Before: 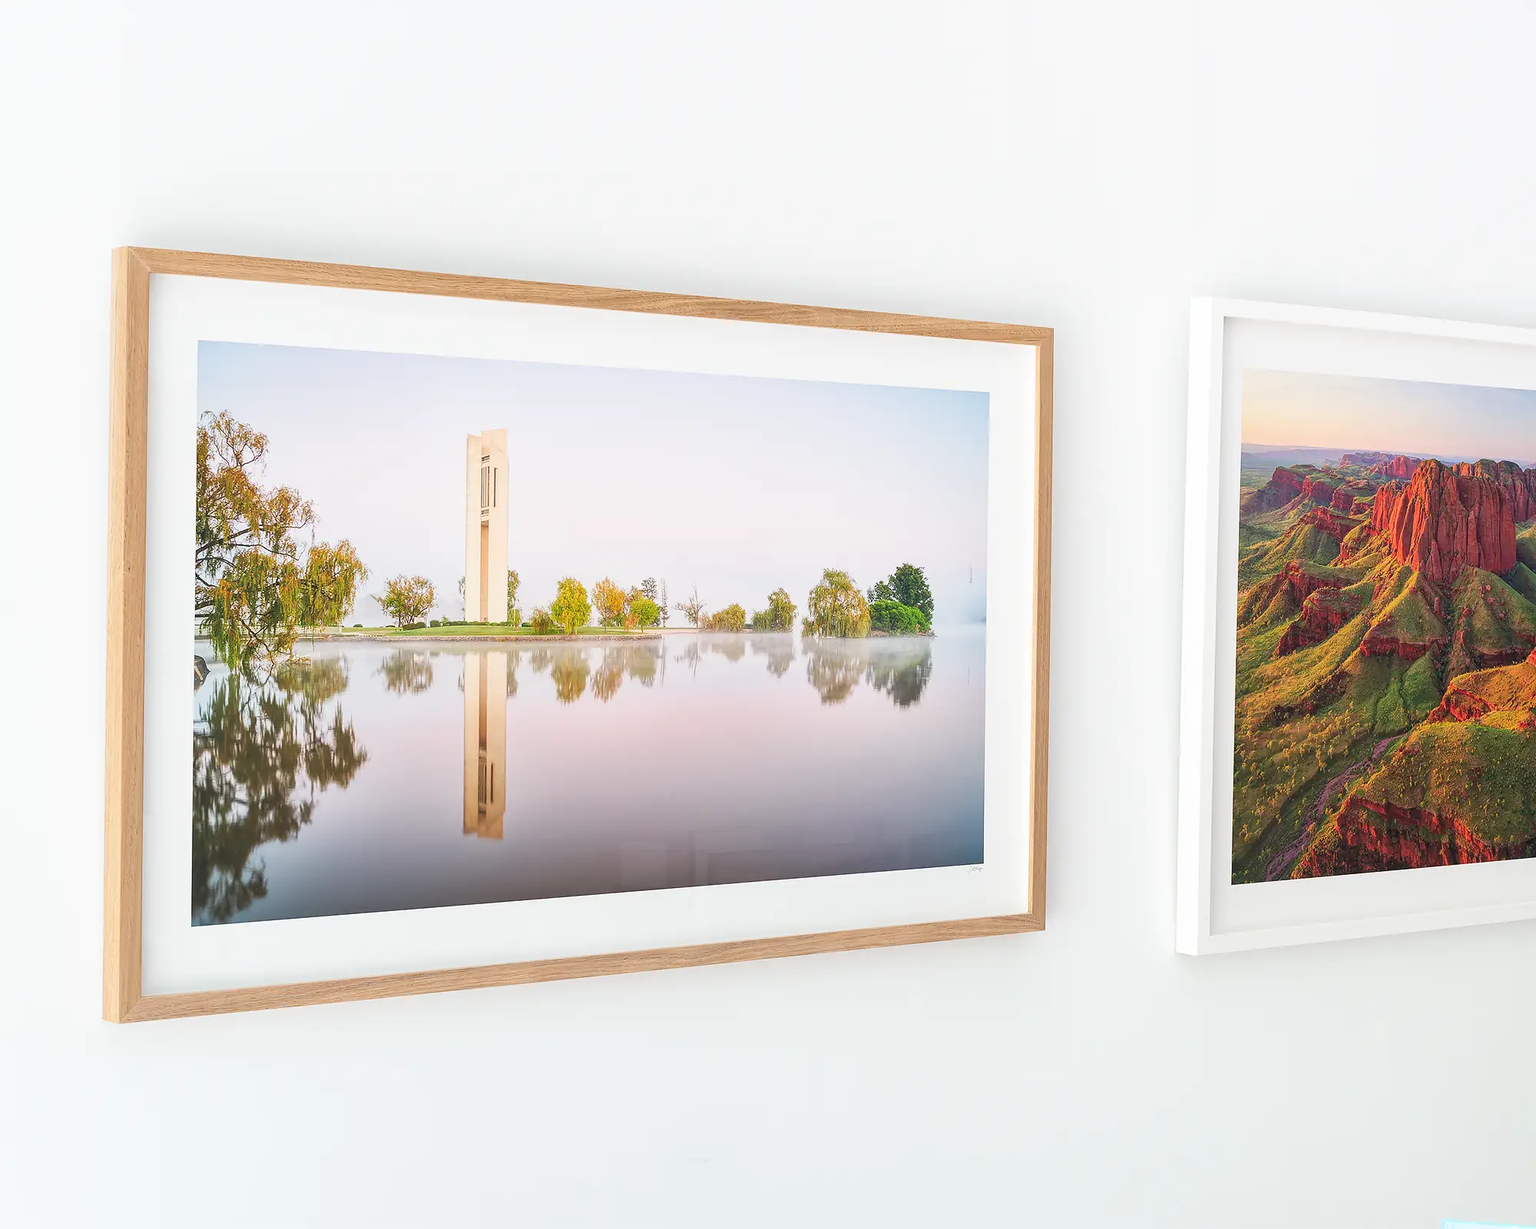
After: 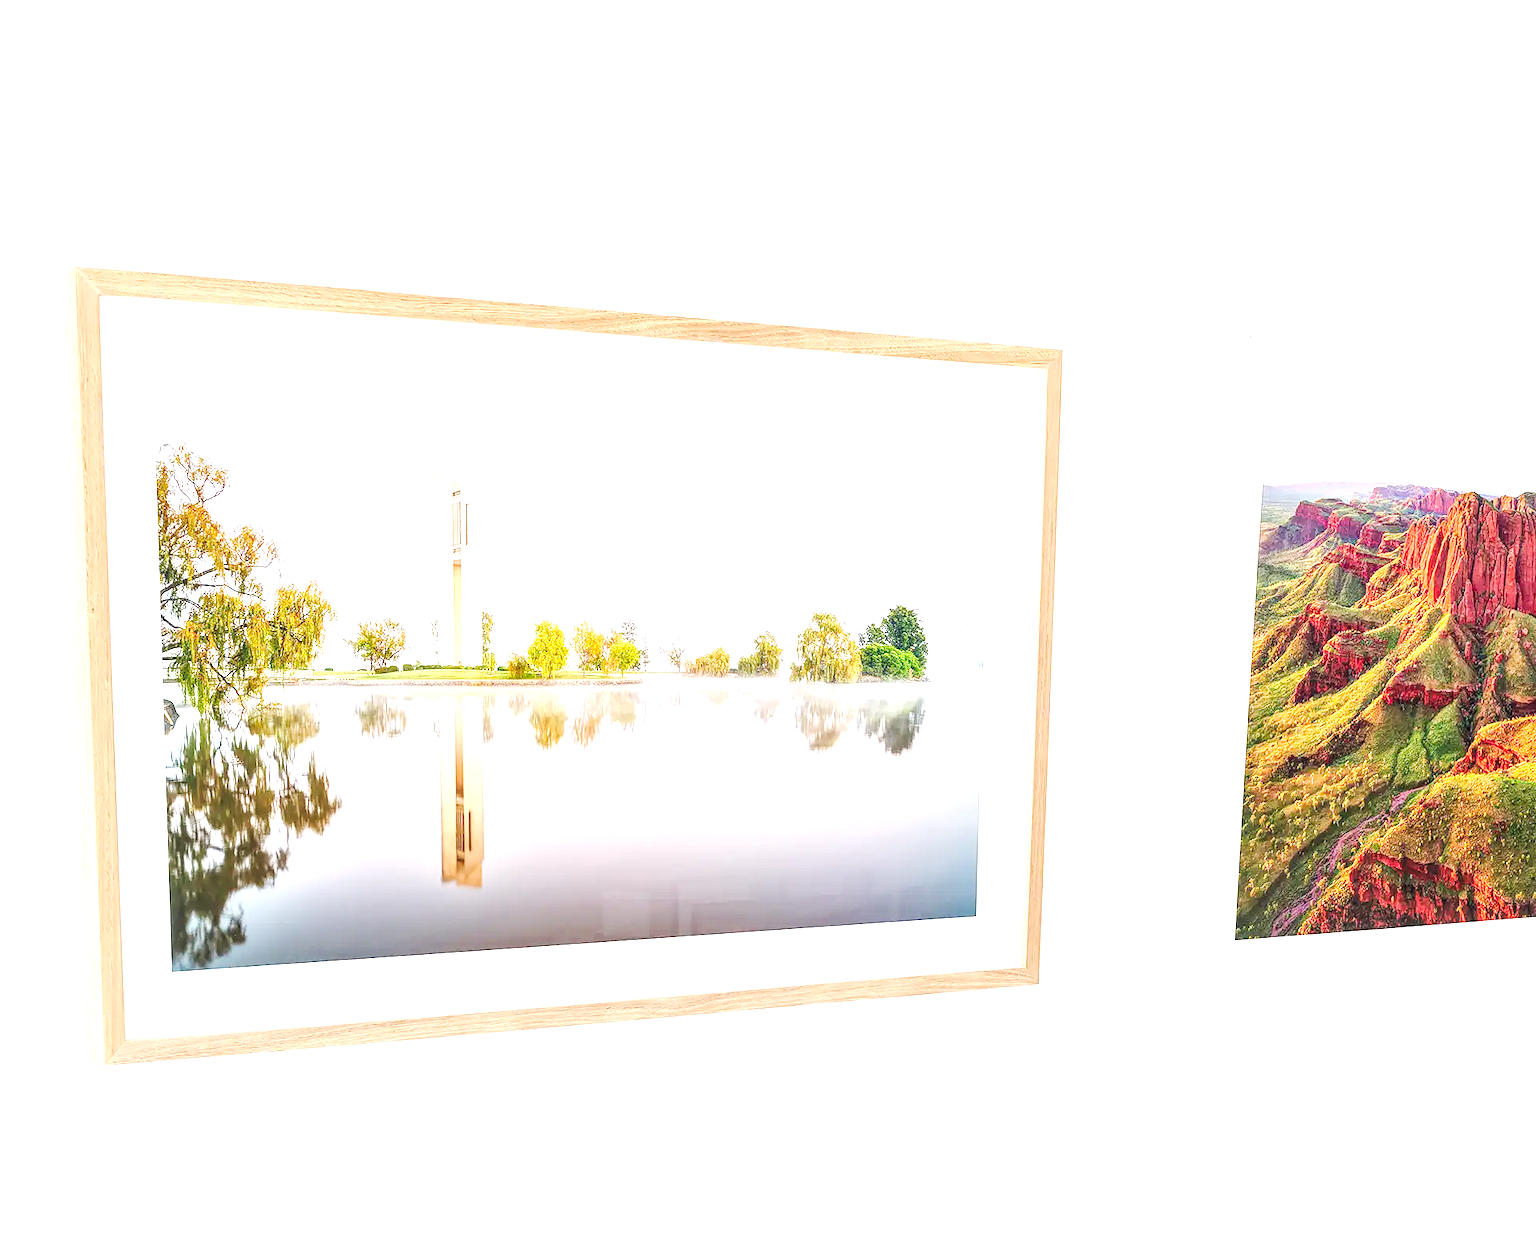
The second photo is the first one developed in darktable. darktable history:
local contrast: detail 130%
exposure: black level correction 0, exposure 1.1 EV, compensate exposure bias true, compensate highlight preservation false
rotate and perspective: rotation 0.074°, lens shift (vertical) 0.096, lens shift (horizontal) -0.041, crop left 0.043, crop right 0.952, crop top 0.024, crop bottom 0.979
tone curve: curves: ch0 [(0, 0) (0.003, 0.016) (0.011, 0.016) (0.025, 0.016) (0.044, 0.016) (0.069, 0.016) (0.1, 0.026) (0.136, 0.047) (0.177, 0.088) (0.224, 0.14) (0.277, 0.2) (0.335, 0.276) (0.399, 0.37) (0.468, 0.47) (0.543, 0.583) (0.623, 0.698) (0.709, 0.779) (0.801, 0.858) (0.898, 0.929) (1, 1)], preserve colors none
